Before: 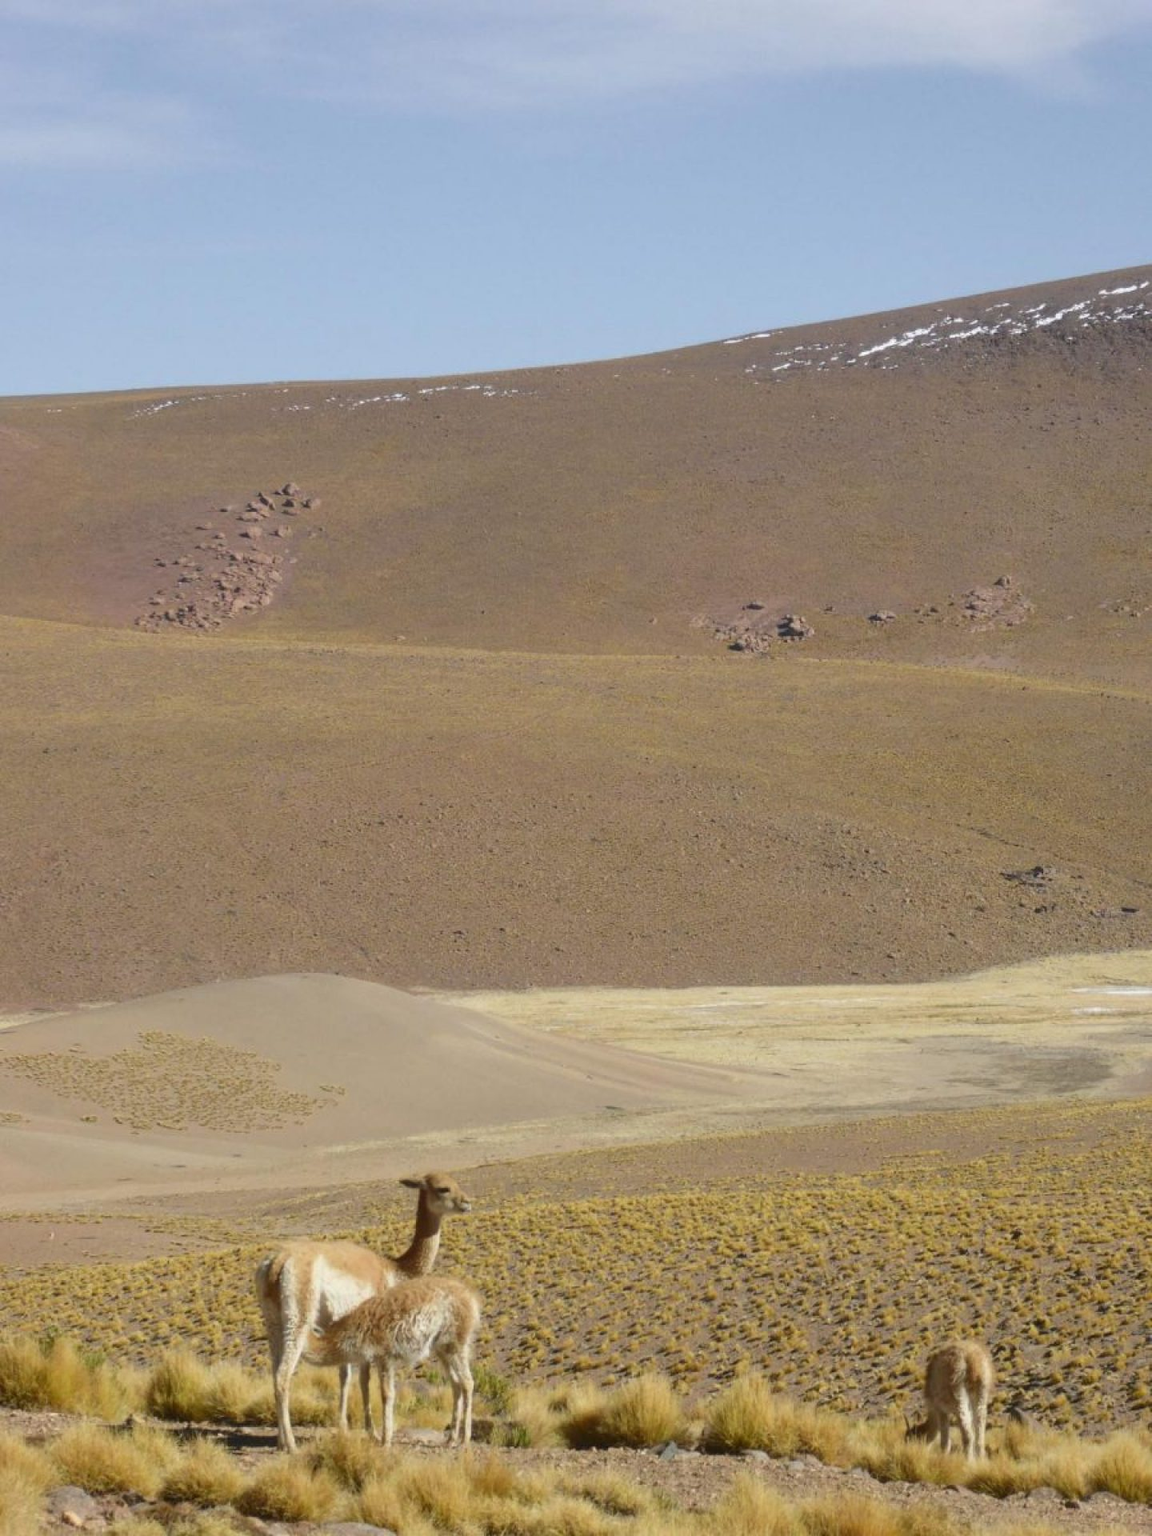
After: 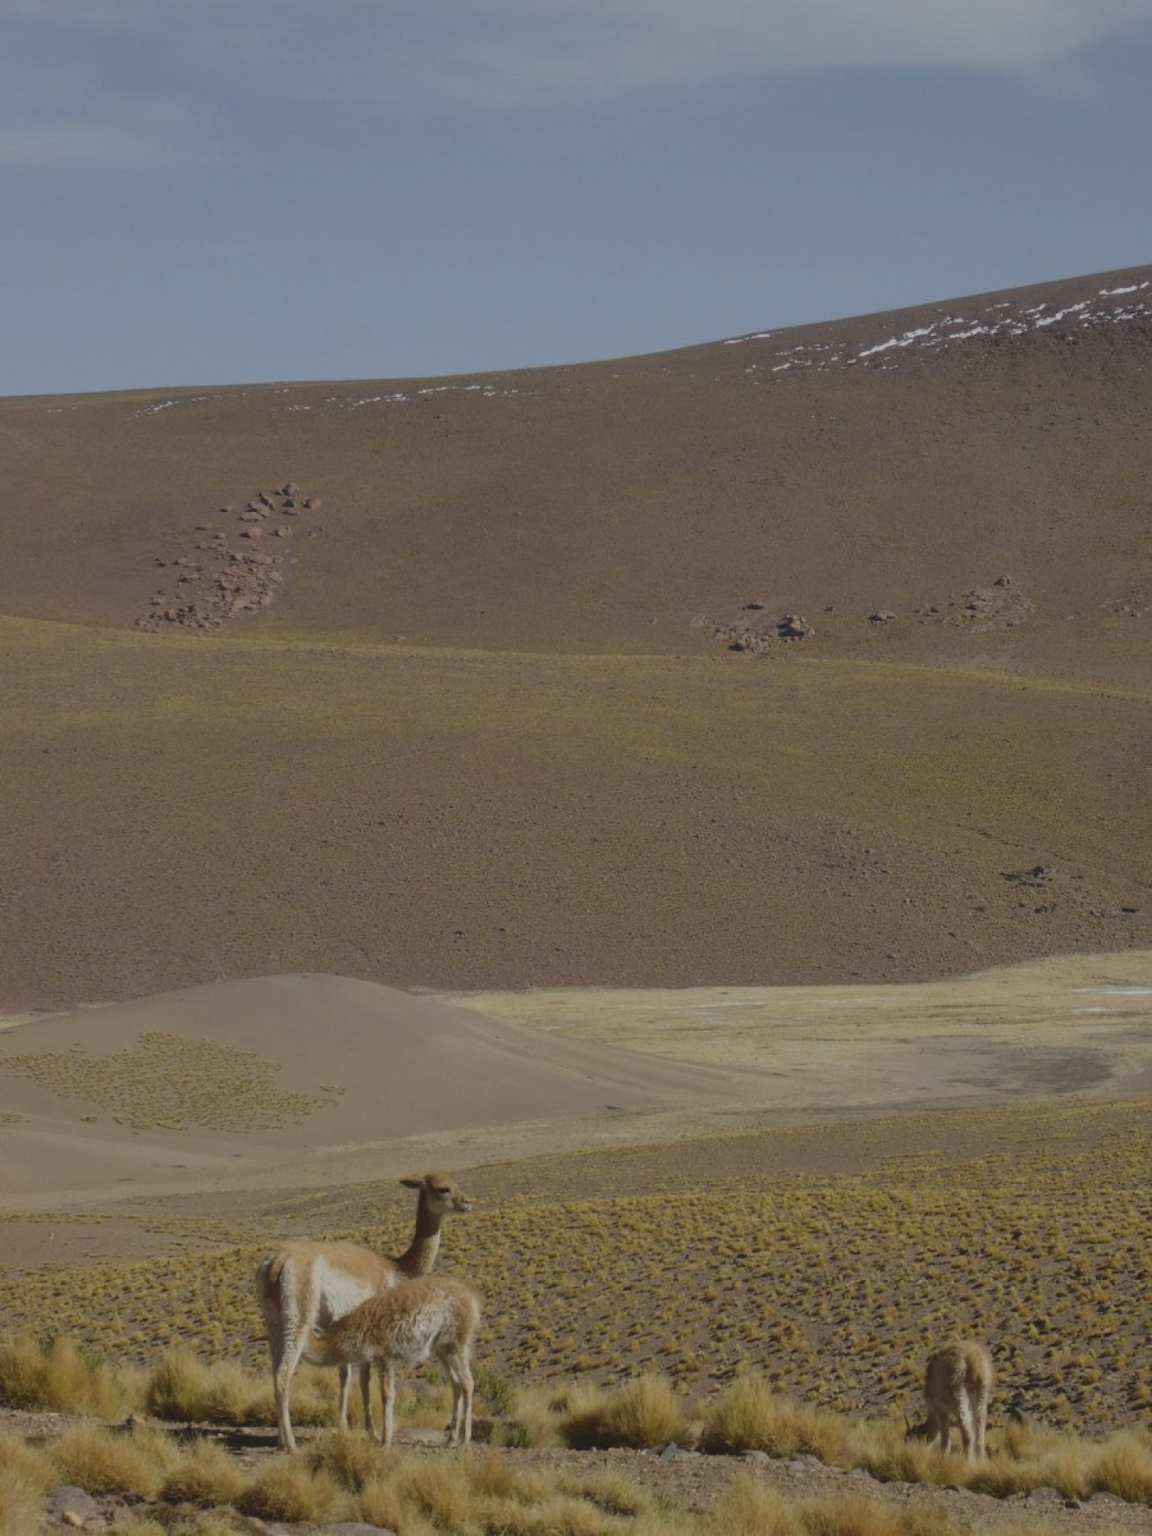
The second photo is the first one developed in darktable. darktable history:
exposure: black level correction -0.016, exposure -1.018 EV, compensate highlight preservation false
contrast brightness saturation: saturation -0.05
